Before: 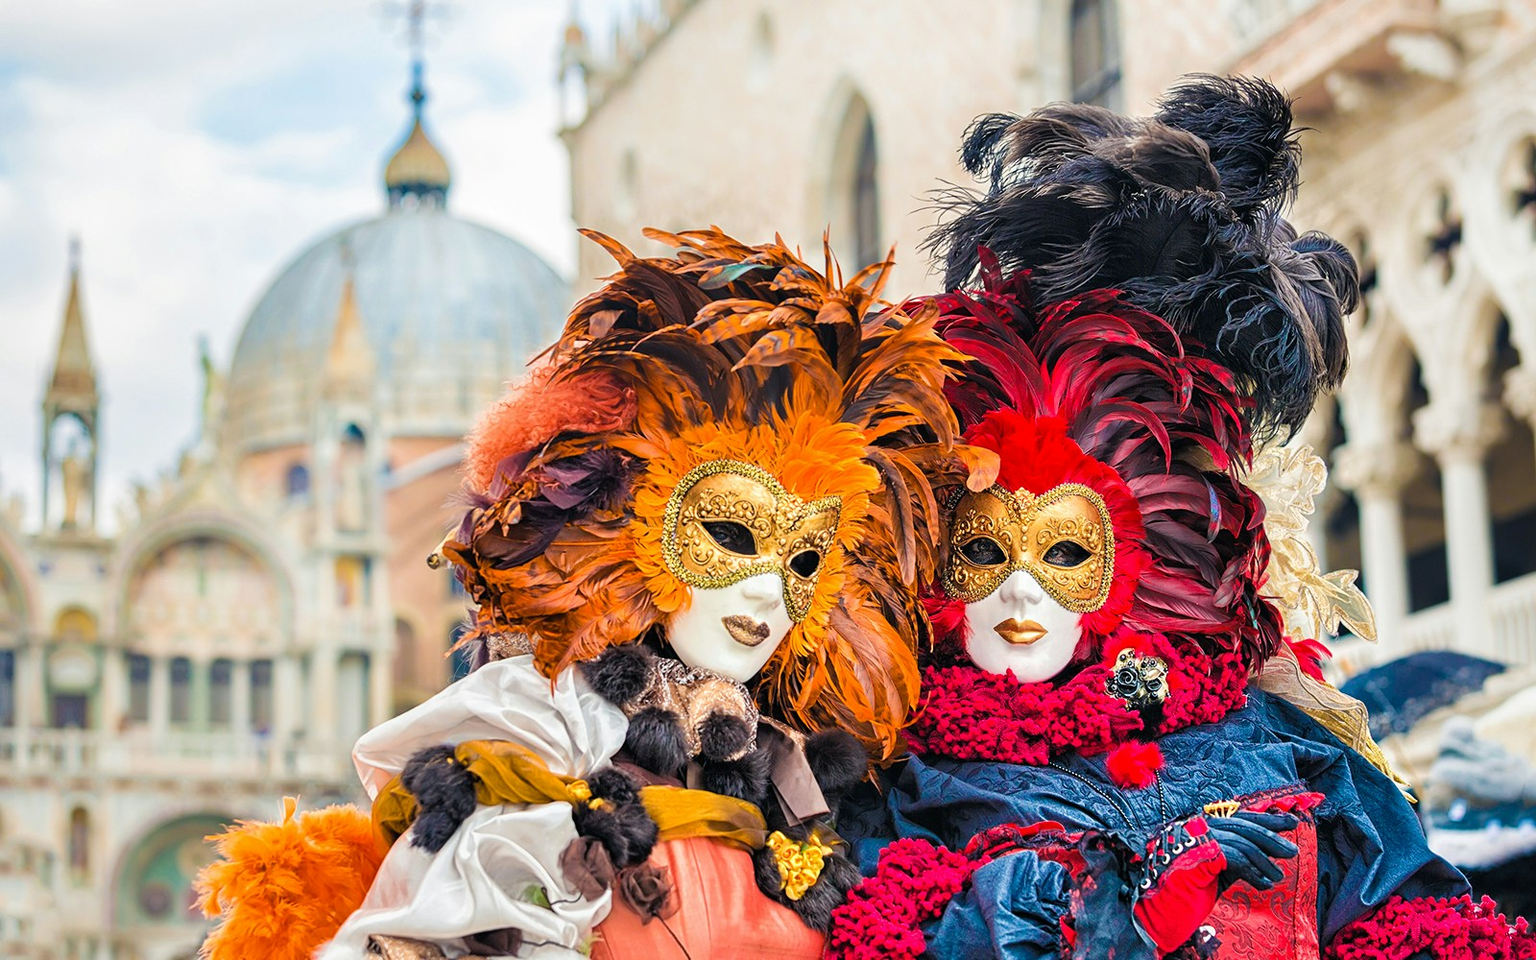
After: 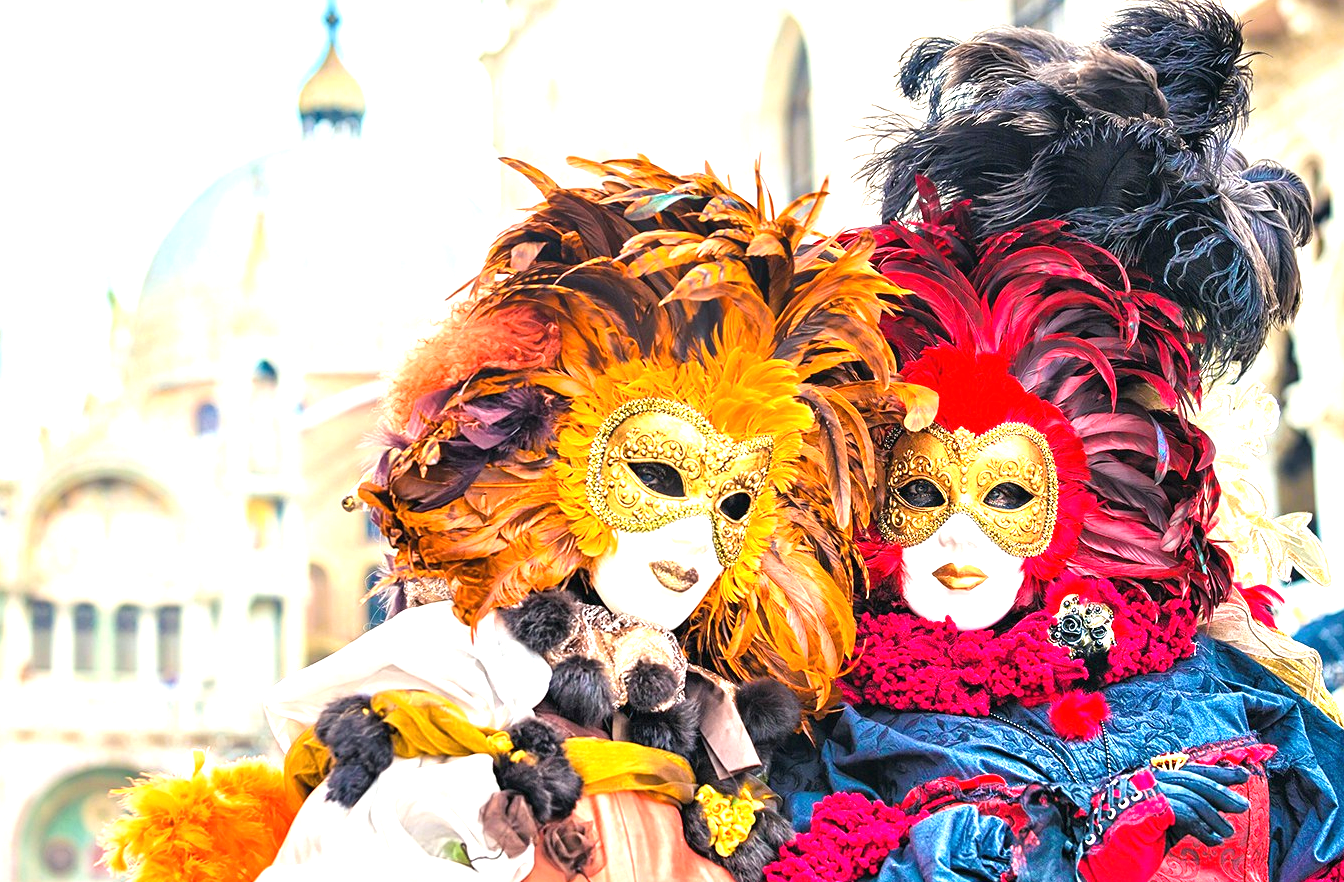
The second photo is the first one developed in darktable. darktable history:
exposure: black level correction 0, exposure 1.2 EV, compensate exposure bias true, compensate highlight preservation false
crop: left 6.446%, top 8.188%, right 9.538%, bottom 3.548%
